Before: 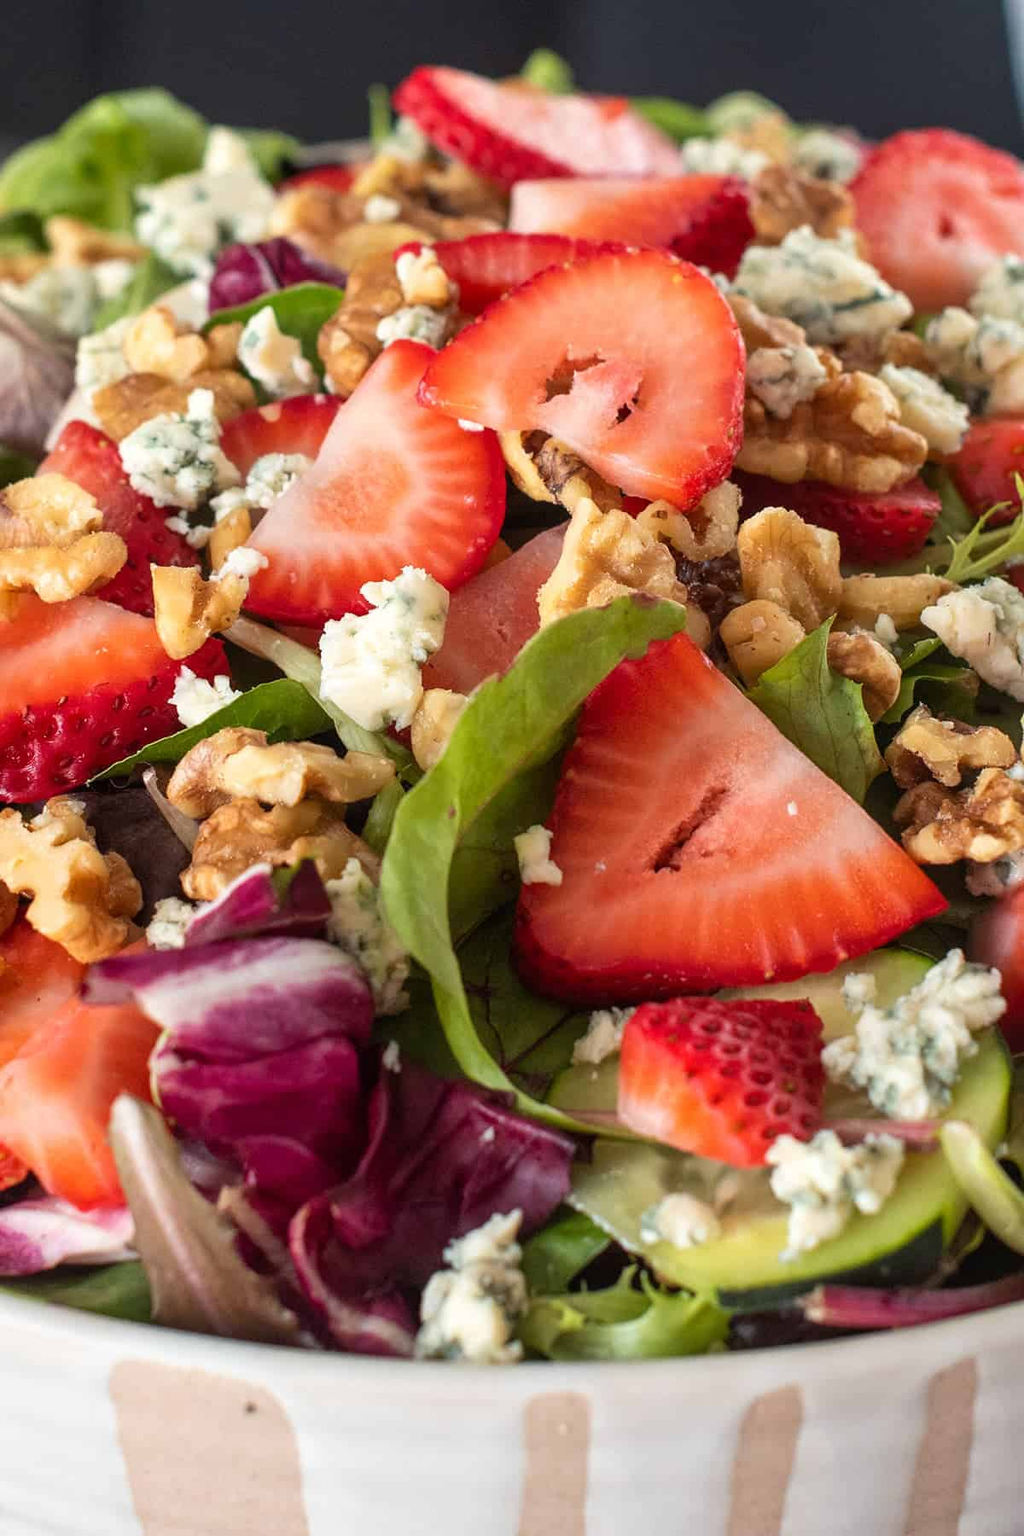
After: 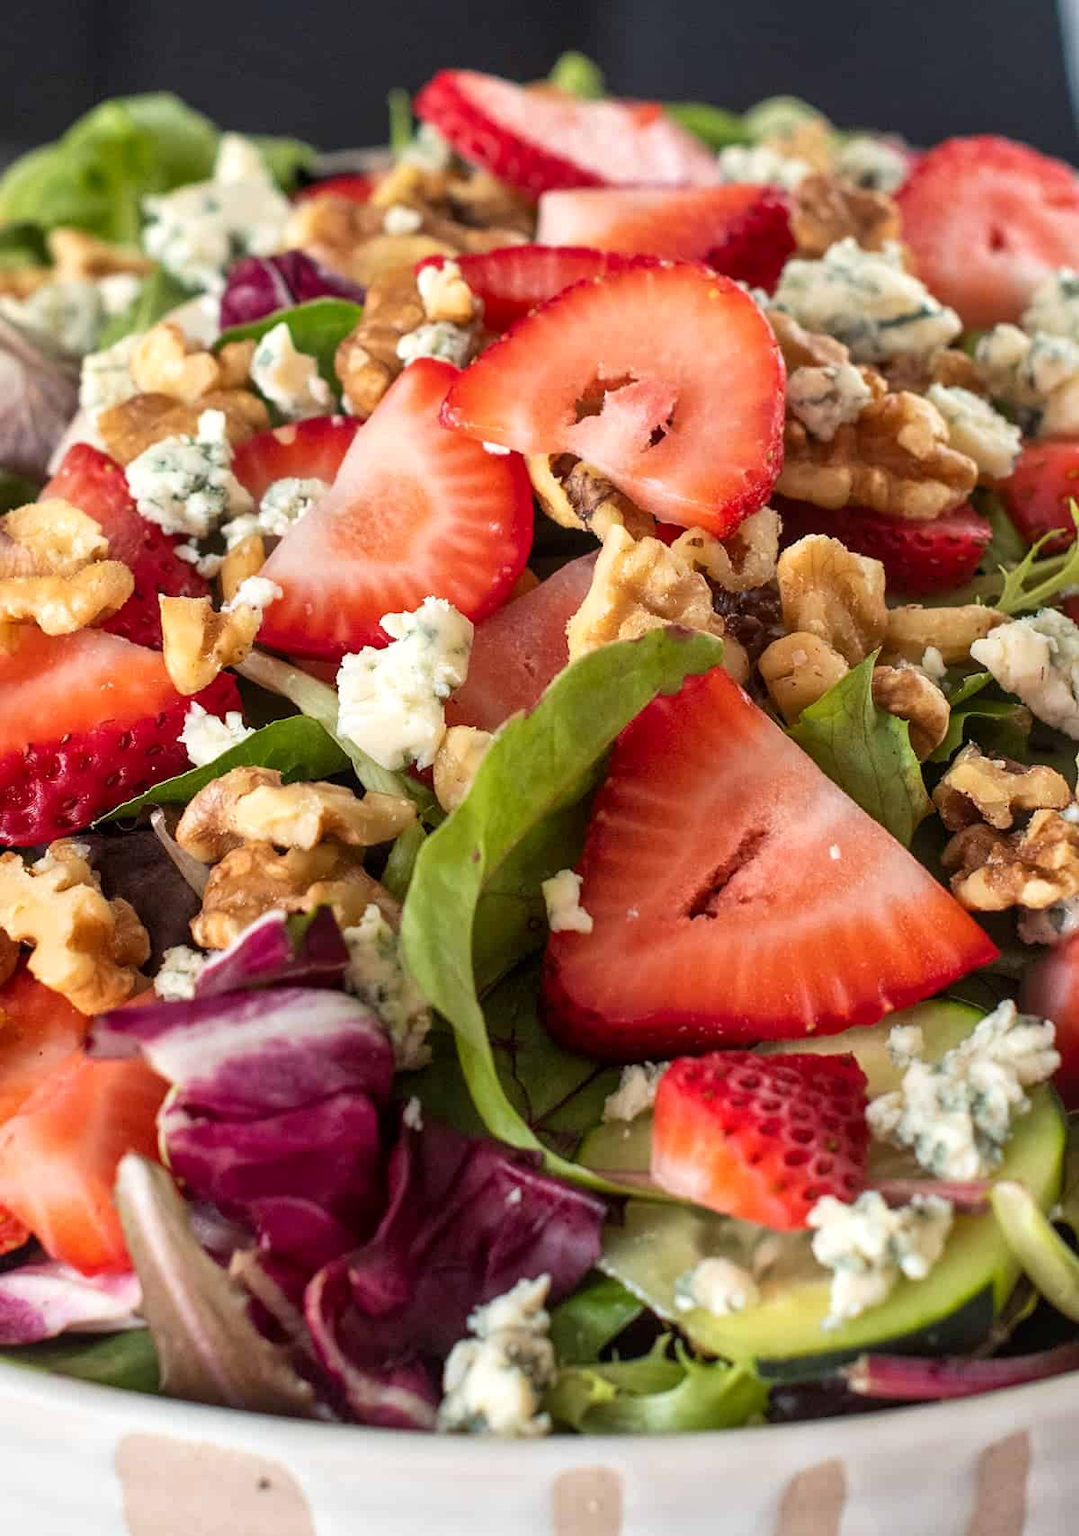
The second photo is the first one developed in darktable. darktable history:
local contrast: mode bilateral grid, contrast 20, coarseness 50, detail 120%, midtone range 0.2
crop and rotate: top 0%, bottom 5.097%
